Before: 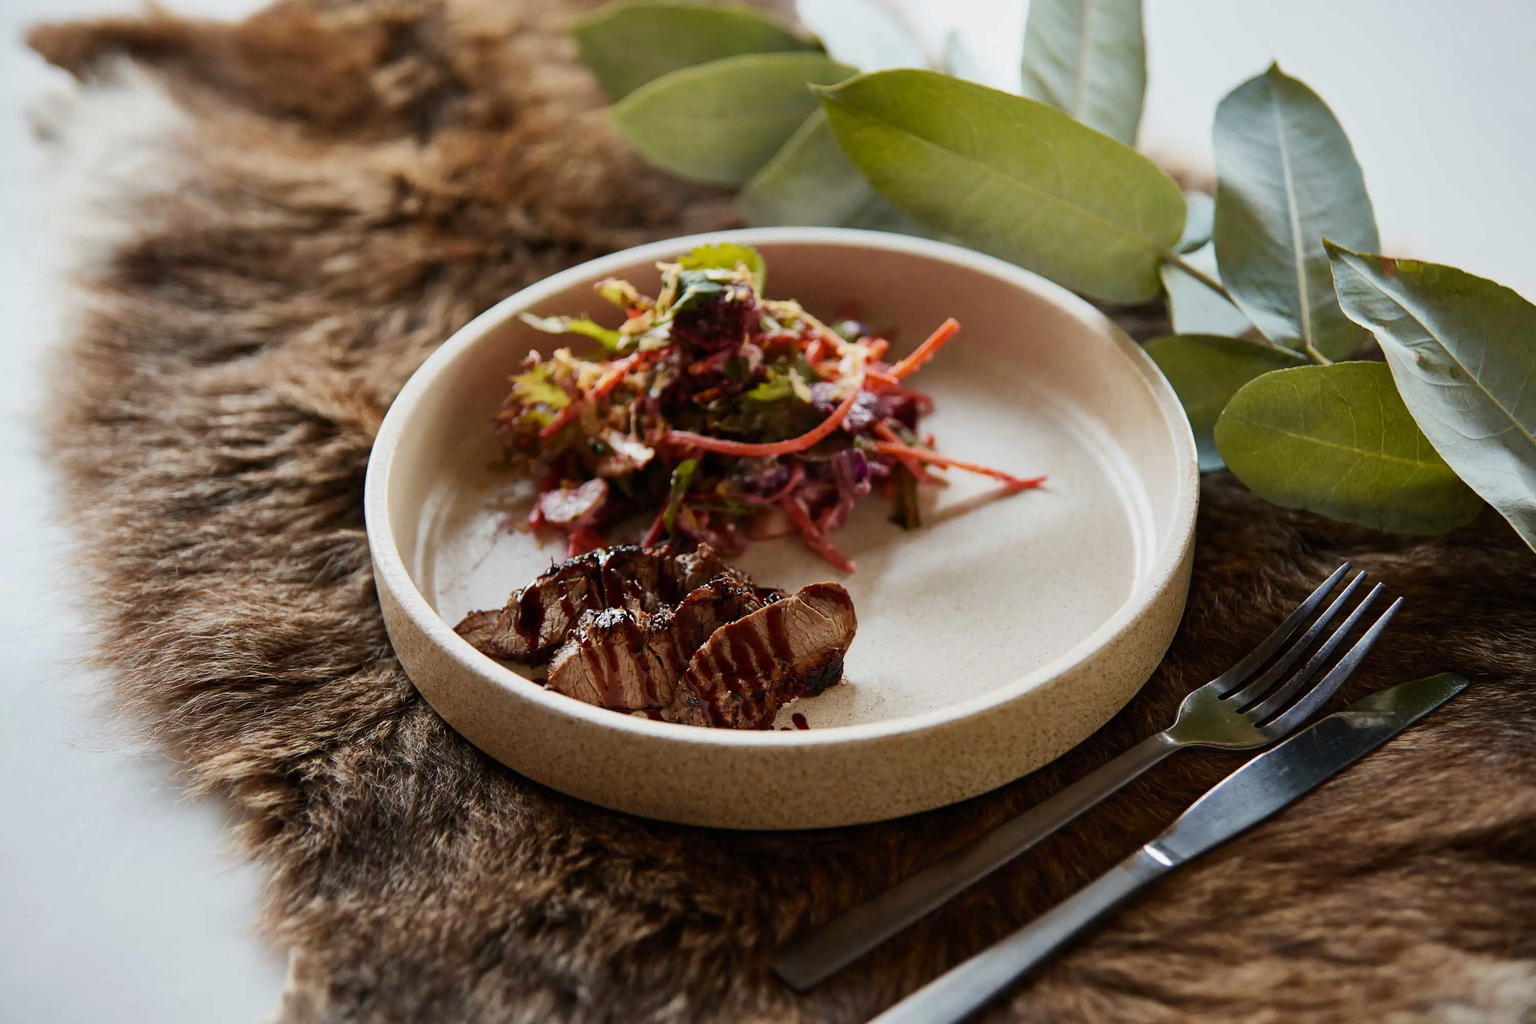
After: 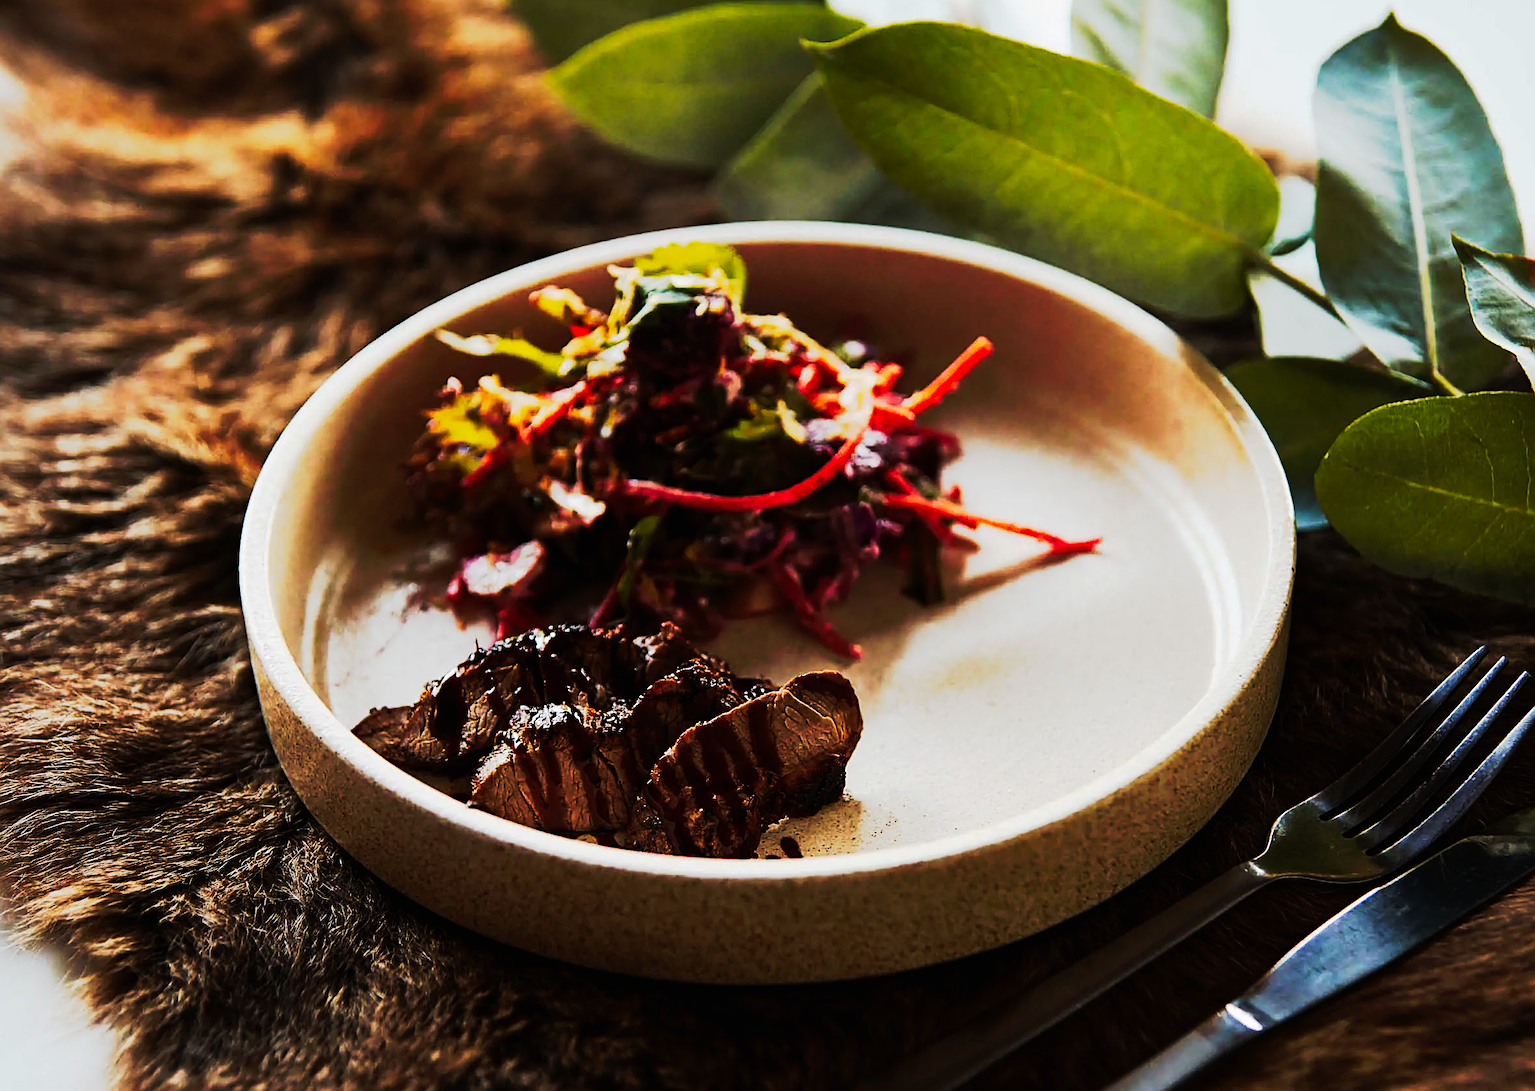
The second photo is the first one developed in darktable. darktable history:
sharpen: on, module defaults
base curve: curves: ch0 [(0, 0) (0.257, 0.25) (0.482, 0.586) (0.757, 0.871) (1, 1)], preserve colors none
crop: left 11.443%, top 5.13%, right 9.558%, bottom 10.639%
tone curve: curves: ch0 [(0, 0) (0.003, 0.006) (0.011, 0.006) (0.025, 0.008) (0.044, 0.014) (0.069, 0.02) (0.1, 0.025) (0.136, 0.037) (0.177, 0.053) (0.224, 0.086) (0.277, 0.13) (0.335, 0.189) (0.399, 0.253) (0.468, 0.375) (0.543, 0.521) (0.623, 0.671) (0.709, 0.789) (0.801, 0.841) (0.898, 0.889) (1, 1)], preserve colors none
